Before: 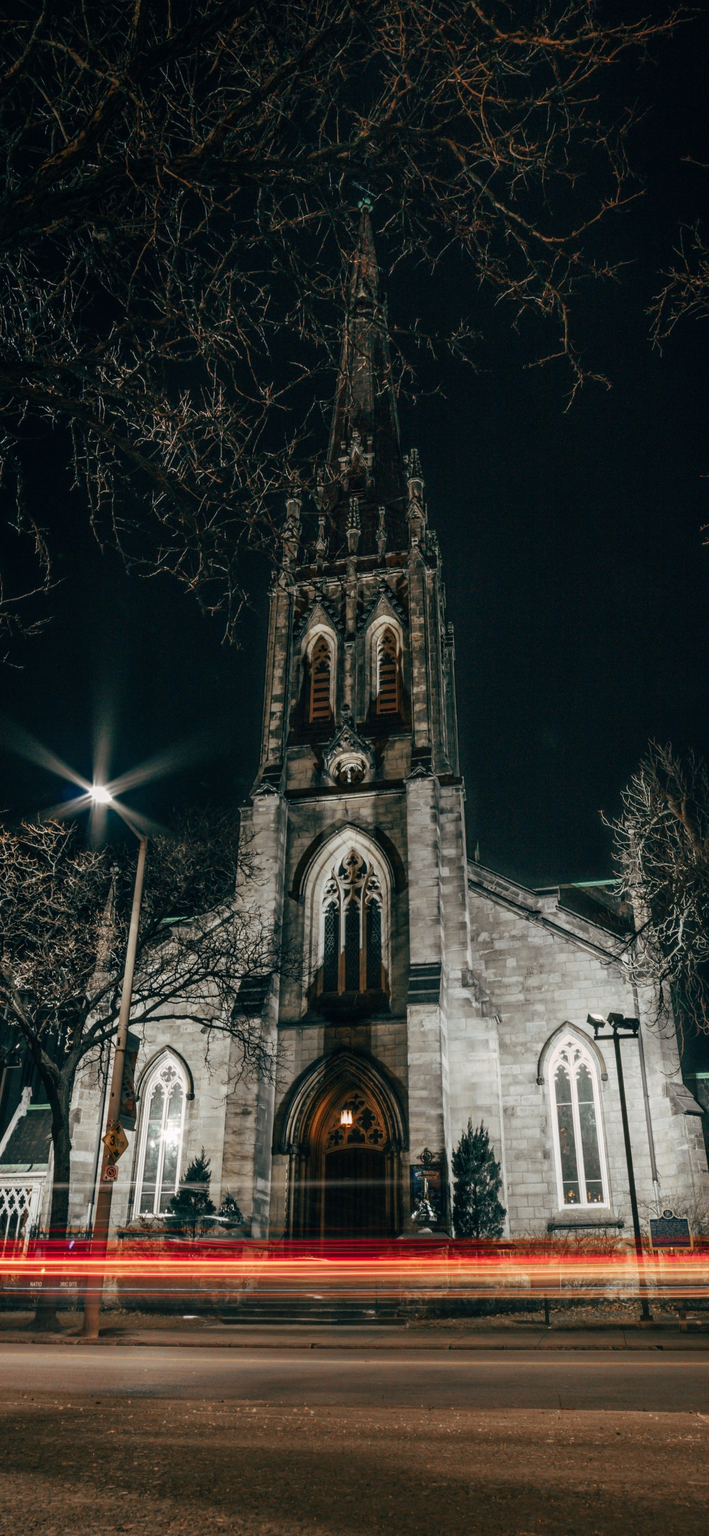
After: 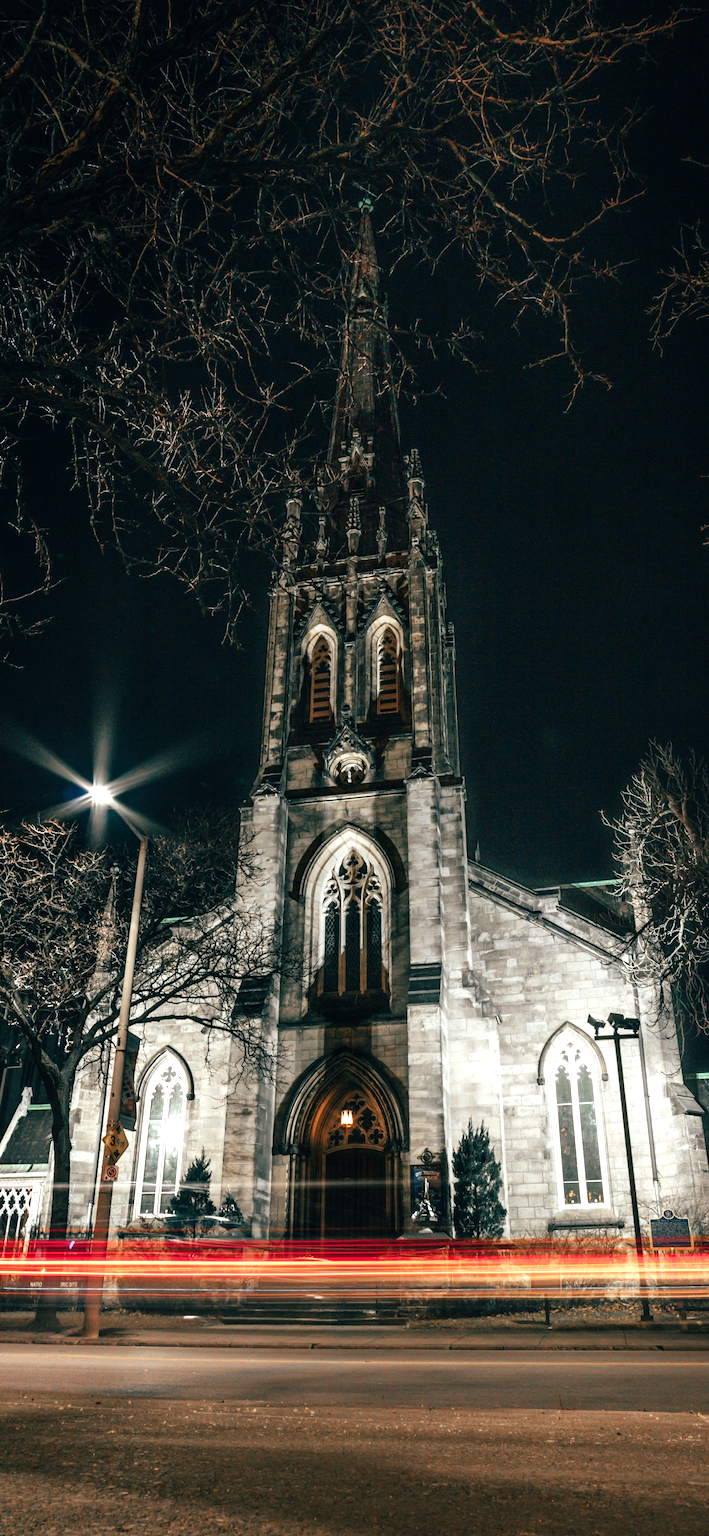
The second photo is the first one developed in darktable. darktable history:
exposure: exposure 0.429 EV, compensate exposure bias true, compensate highlight preservation false
tone equalizer: -8 EV -0.407 EV, -7 EV -0.355 EV, -6 EV -0.33 EV, -5 EV -0.233 EV, -3 EV 0.209 EV, -2 EV 0.354 EV, -1 EV 0.407 EV, +0 EV 0.439 EV
